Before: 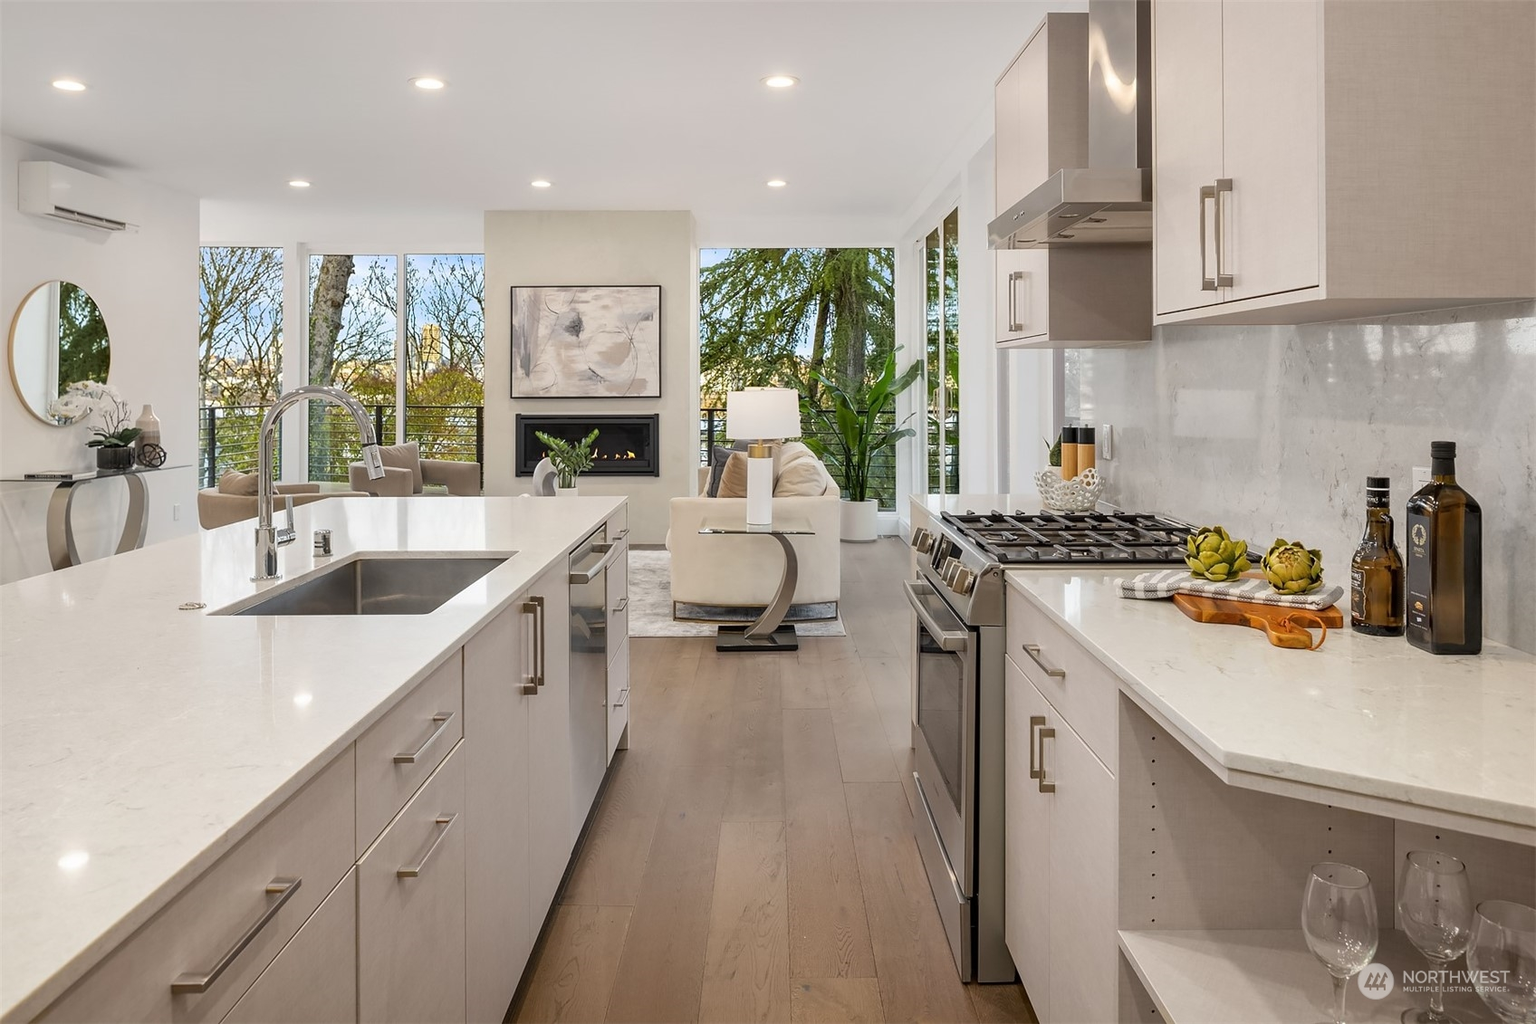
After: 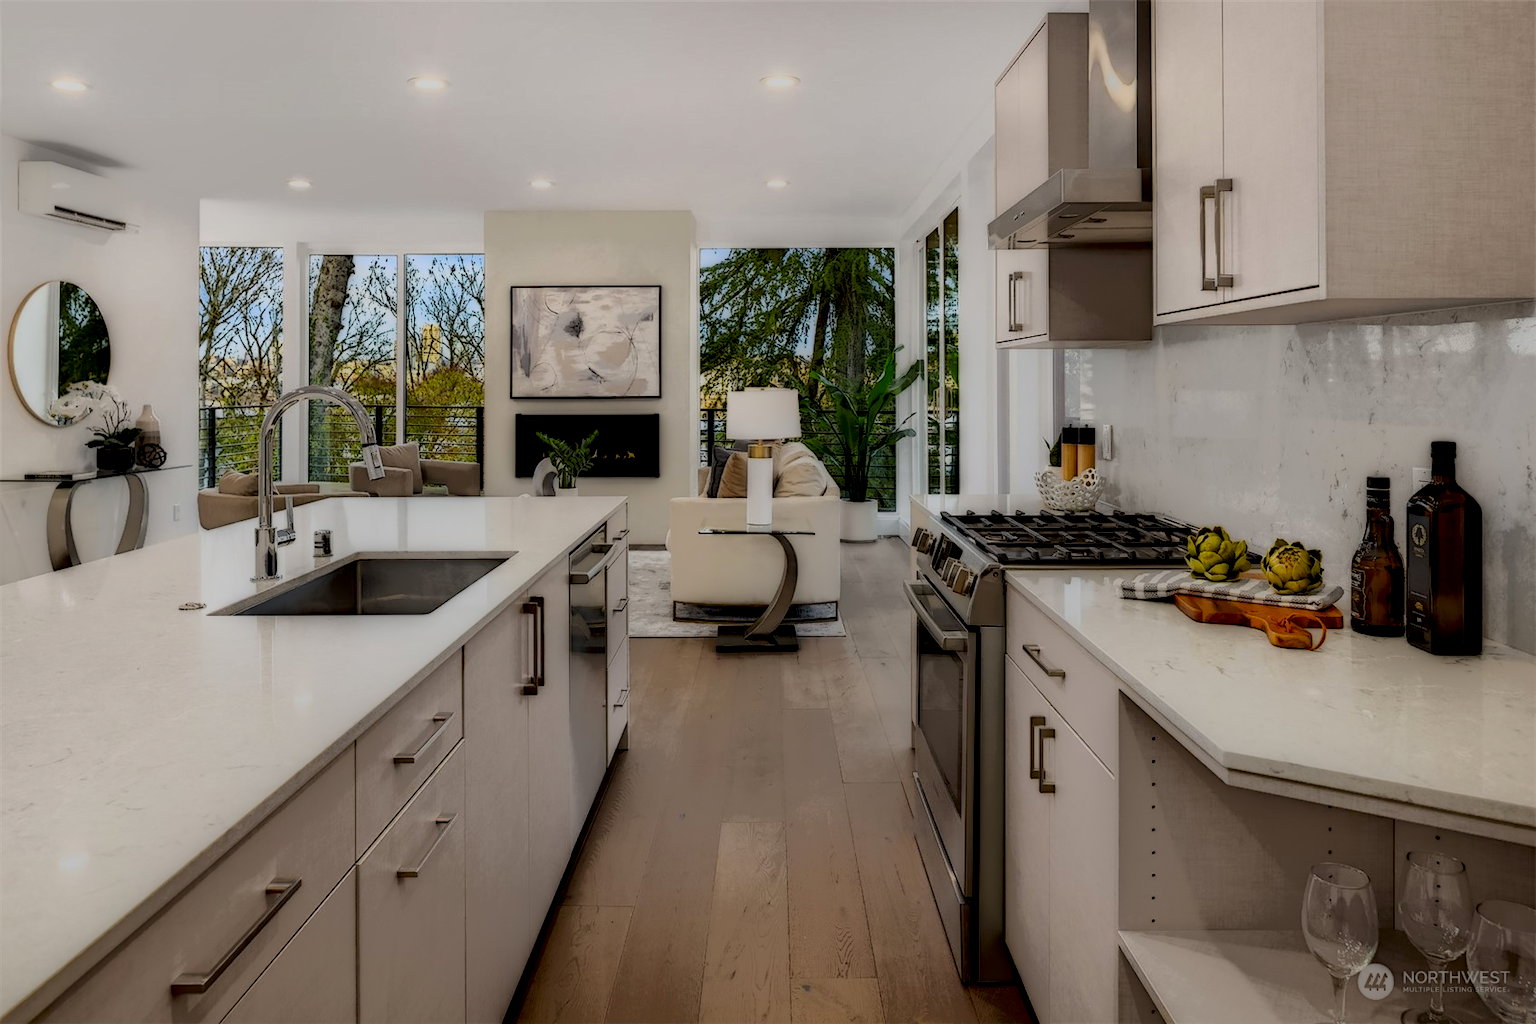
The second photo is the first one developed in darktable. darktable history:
local contrast: highlights 5%, shadows 196%, detail 164%, midtone range 0.004
contrast brightness saturation: contrast 0.204, brightness 0.157, saturation 0.223
exposure: exposure -0.58 EV, compensate exposure bias true, compensate highlight preservation false
